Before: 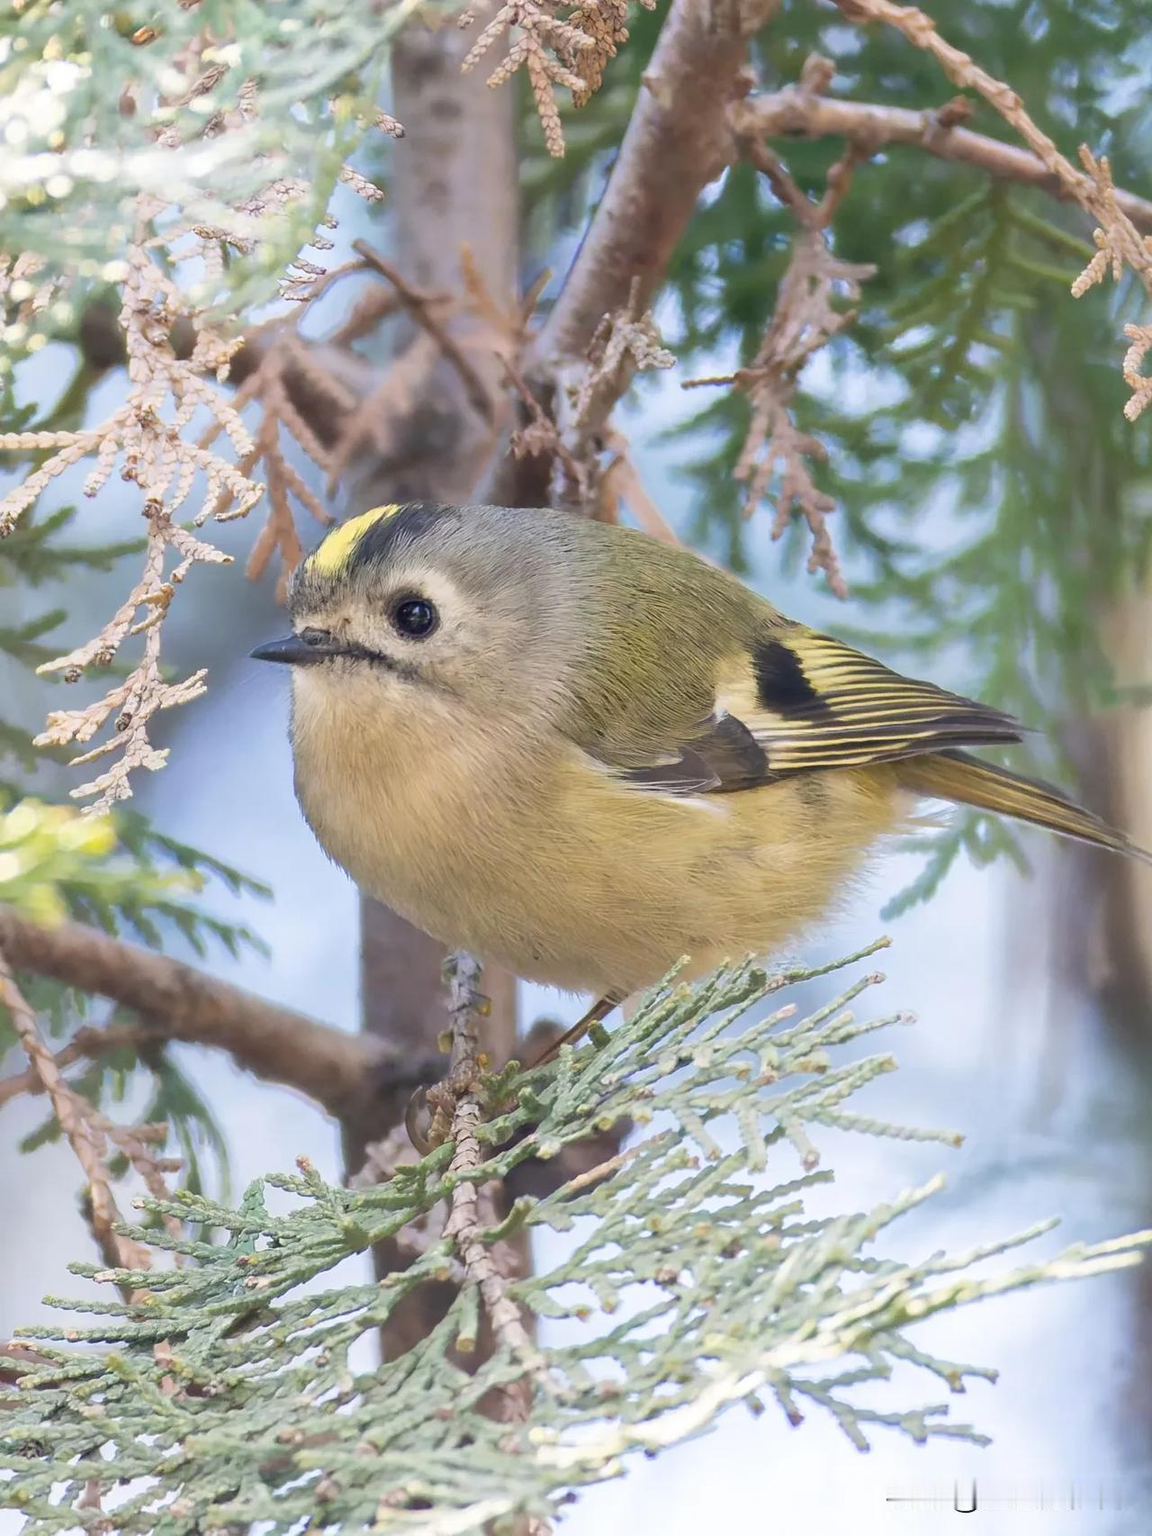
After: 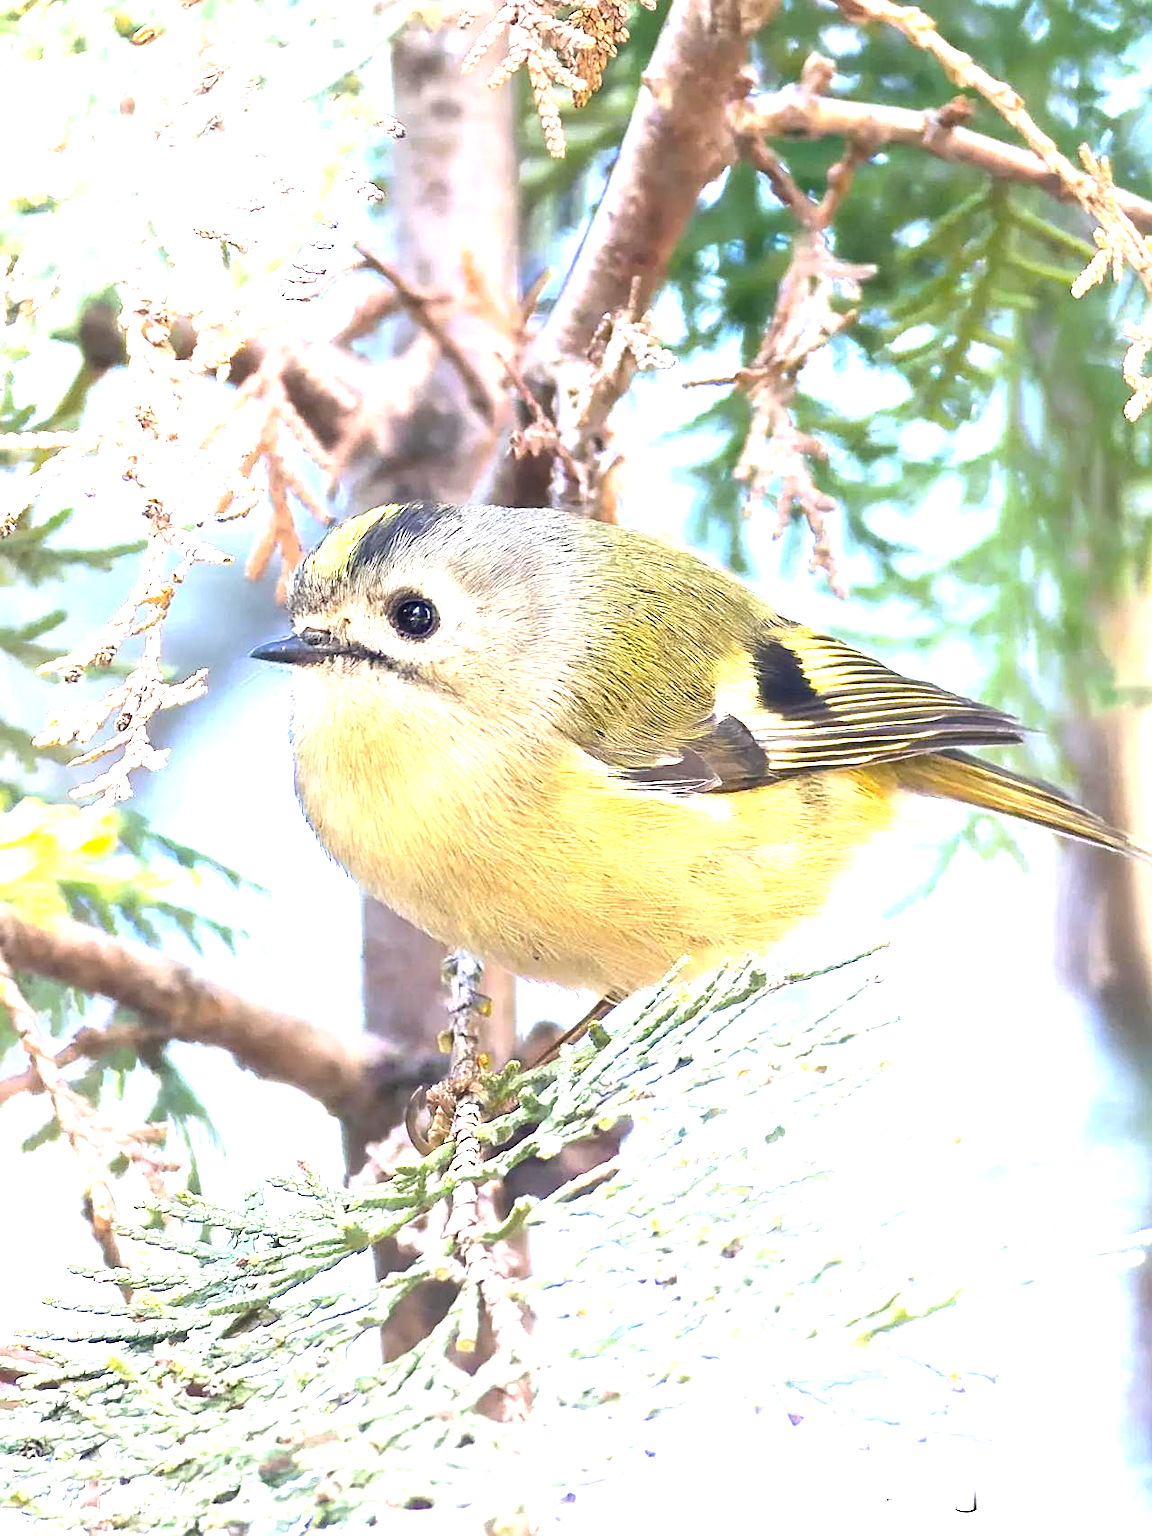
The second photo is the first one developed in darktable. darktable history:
sharpen: on, module defaults
exposure: black level correction 0, exposure 1.103 EV, compensate highlight preservation false
color balance rgb: perceptual saturation grading › global saturation 29.619%, perceptual brilliance grading › global brilliance 14.97%, perceptual brilliance grading › shadows -34.223%
